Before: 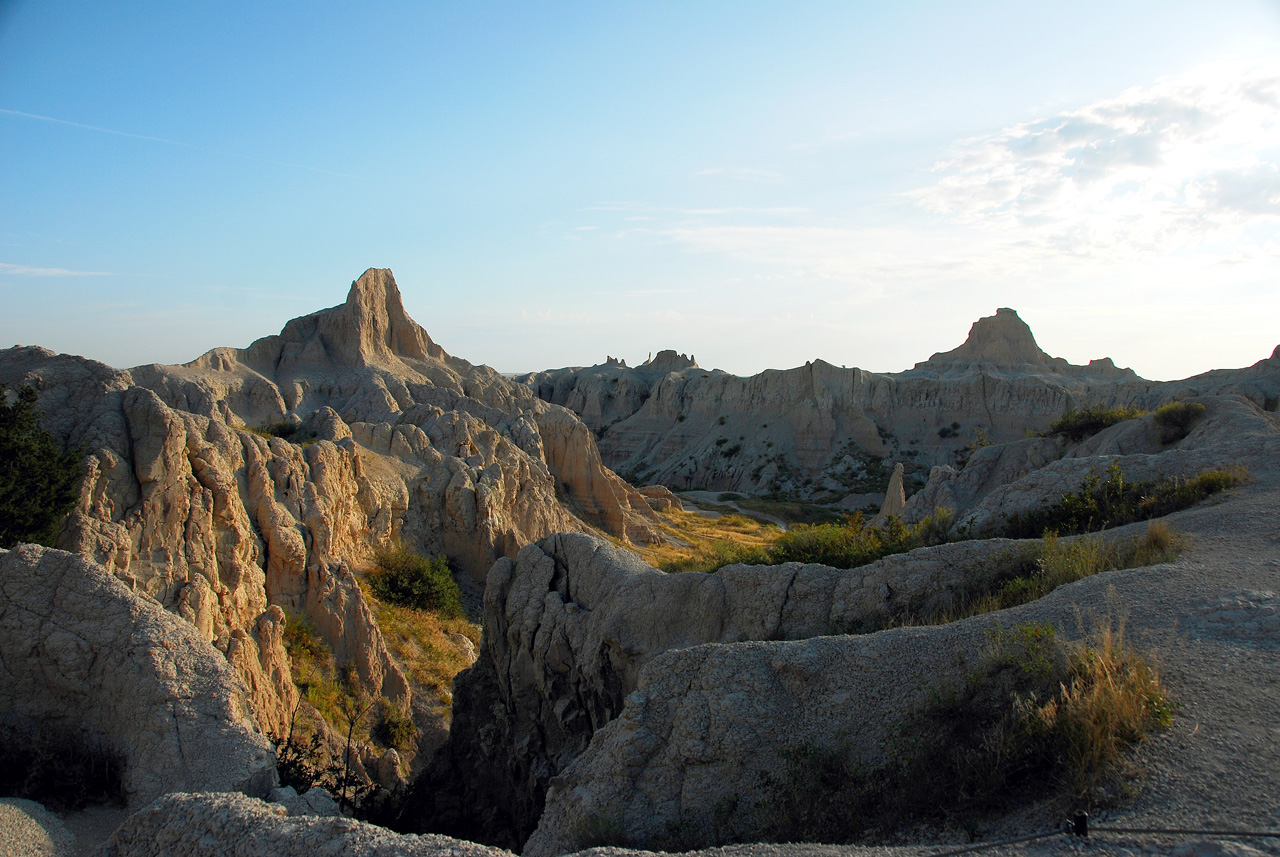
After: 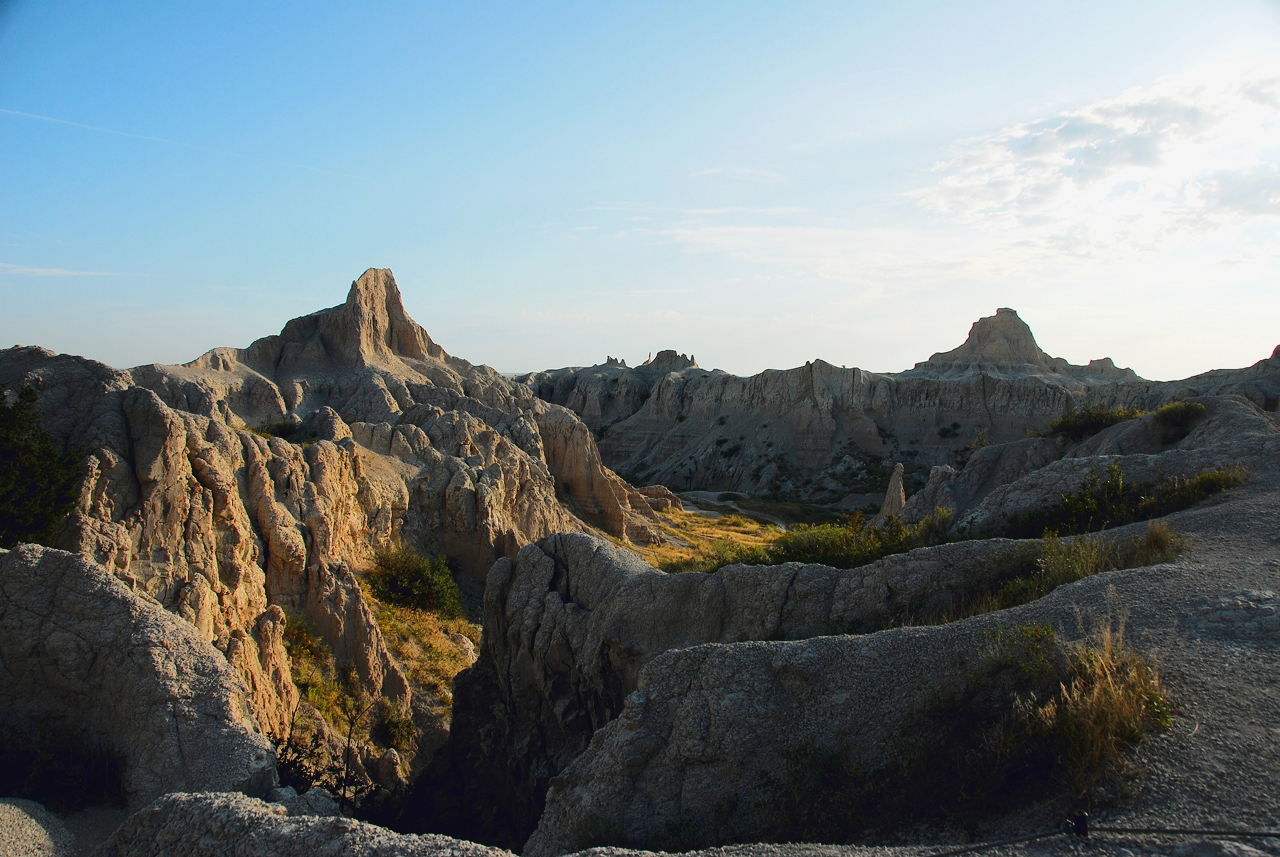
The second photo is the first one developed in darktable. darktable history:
tone curve: curves: ch0 [(0, 0.032) (0.094, 0.08) (0.265, 0.208) (0.41, 0.417) (0.485, 0.524) (0.638, 0.673) (0.845, 0.828) (0.994, 0.964)]; ch1 [(0, 0) (0.161, 0.092) (0.37, 0.302) (0.437, 0.456) (0.469, 0.482) (0.498, 0.504) (0.576, 0.583) (0.644, 0.638) (0.725, 0.765) (1, 1)]; ch2 [(0, 0) (0.352, 0.403) (0.45, 0.469) (0.502, 0.504) (0.54, 0.521) (0.589, 0.576) (1, 1)], color space Lab, linked channels, preserve colors none
